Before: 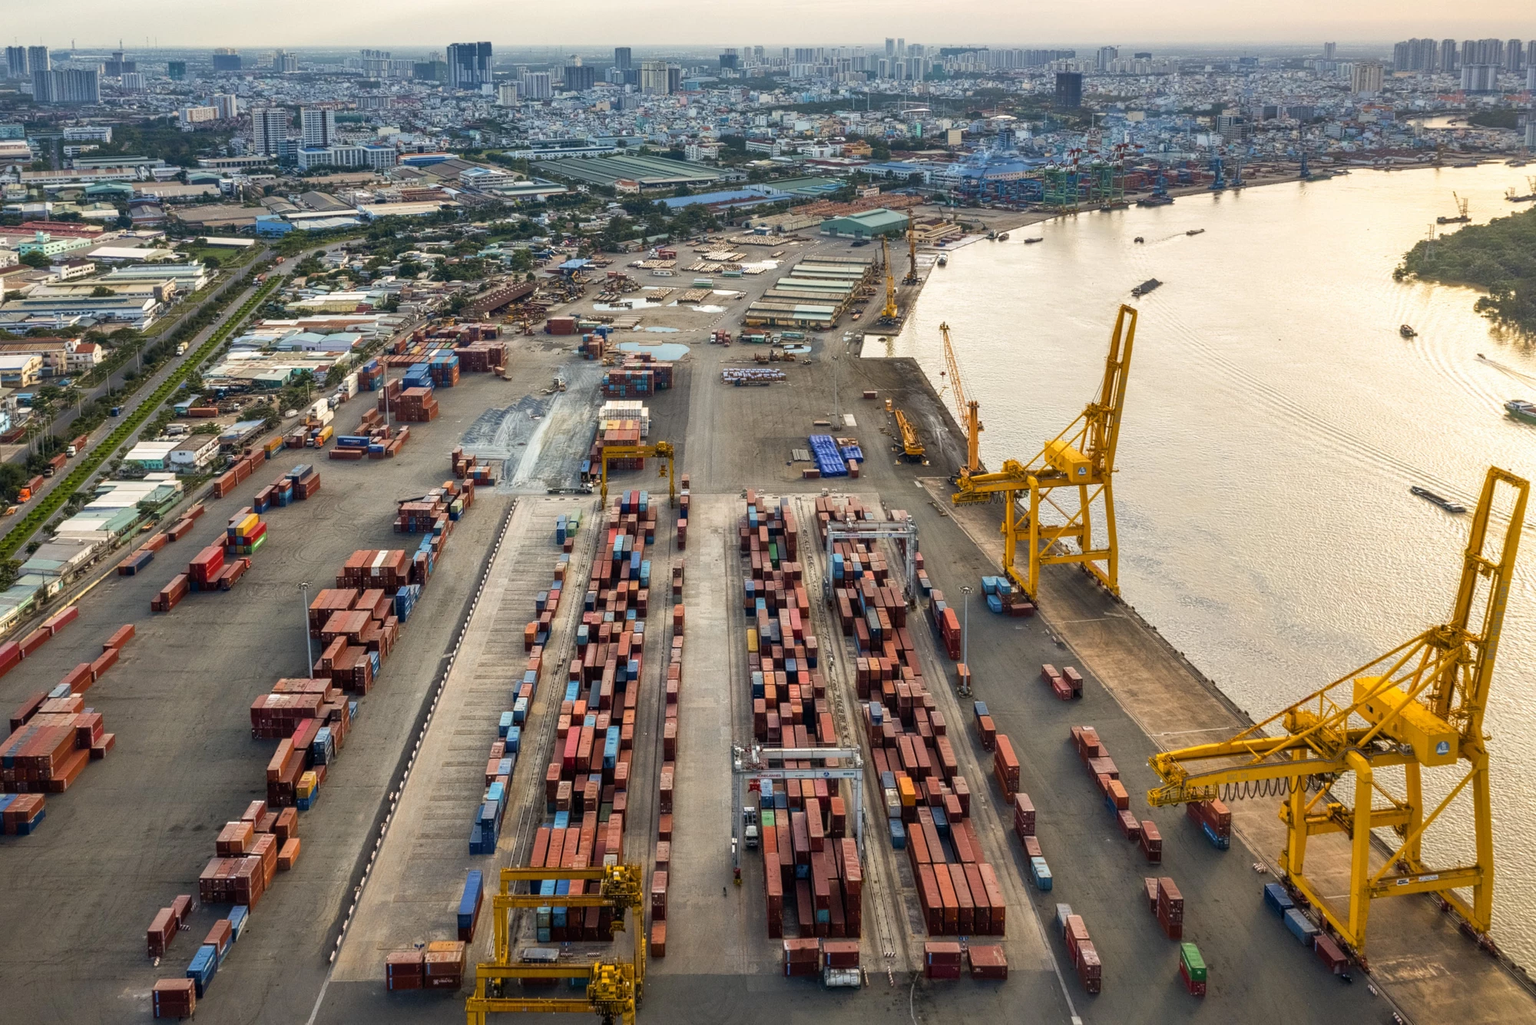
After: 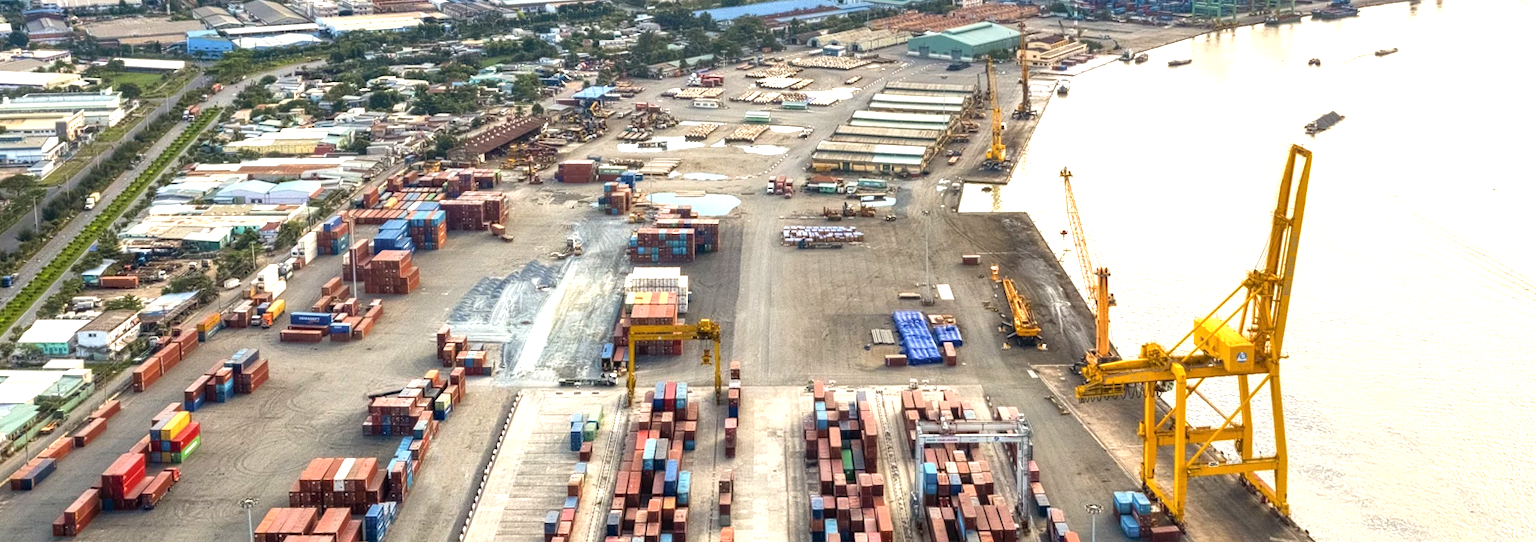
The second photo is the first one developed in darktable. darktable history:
exposure: exposure 0.948 EV, compensate highlight preservation false
crop: left 7.17%, top 18.715%, right 14.508%, bottom 39.796%
